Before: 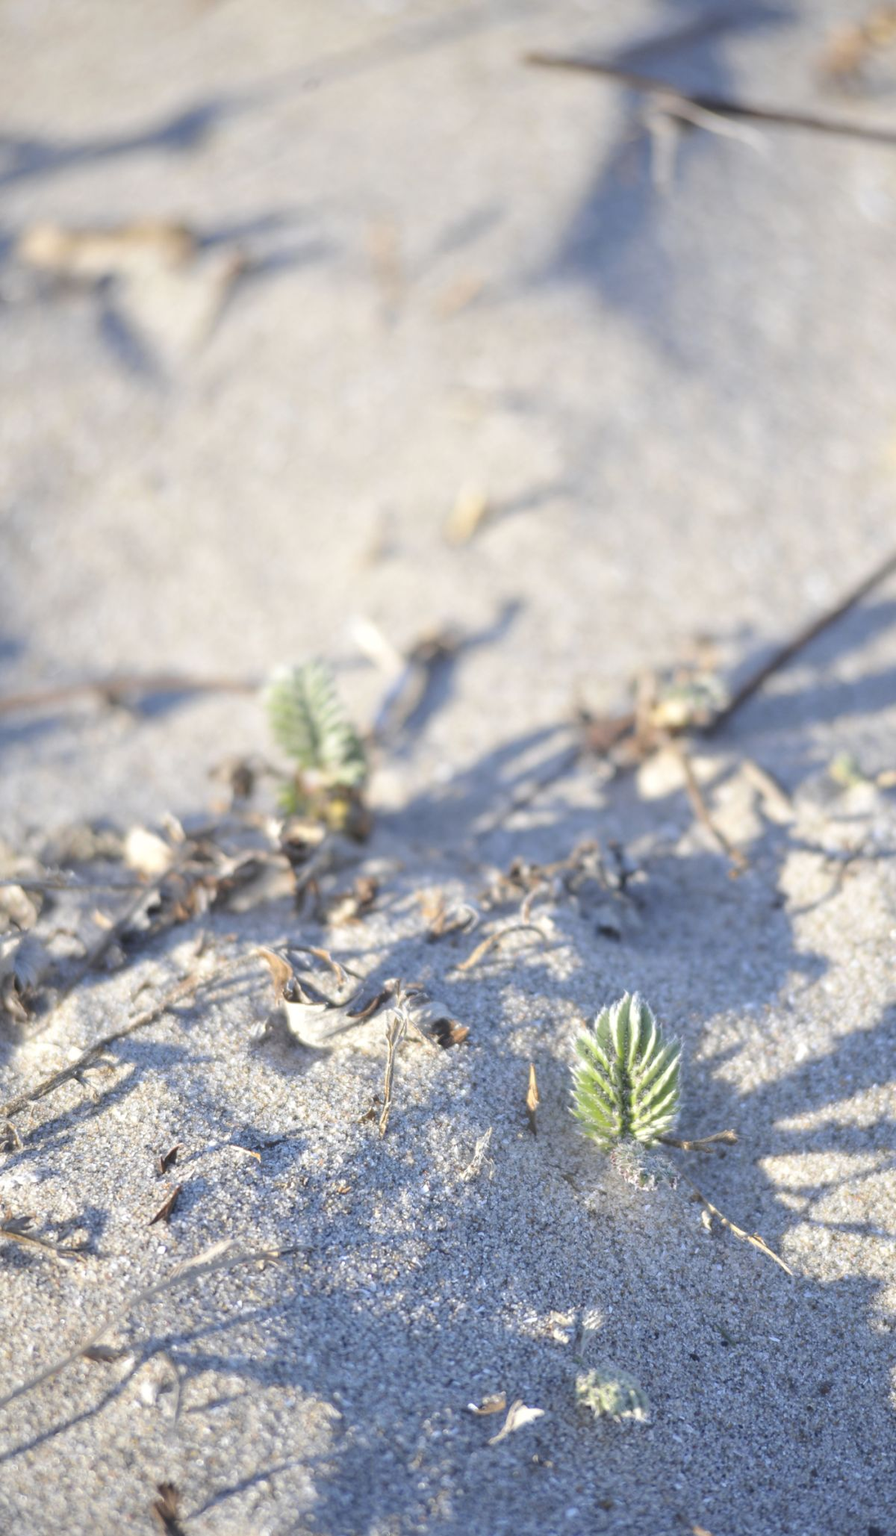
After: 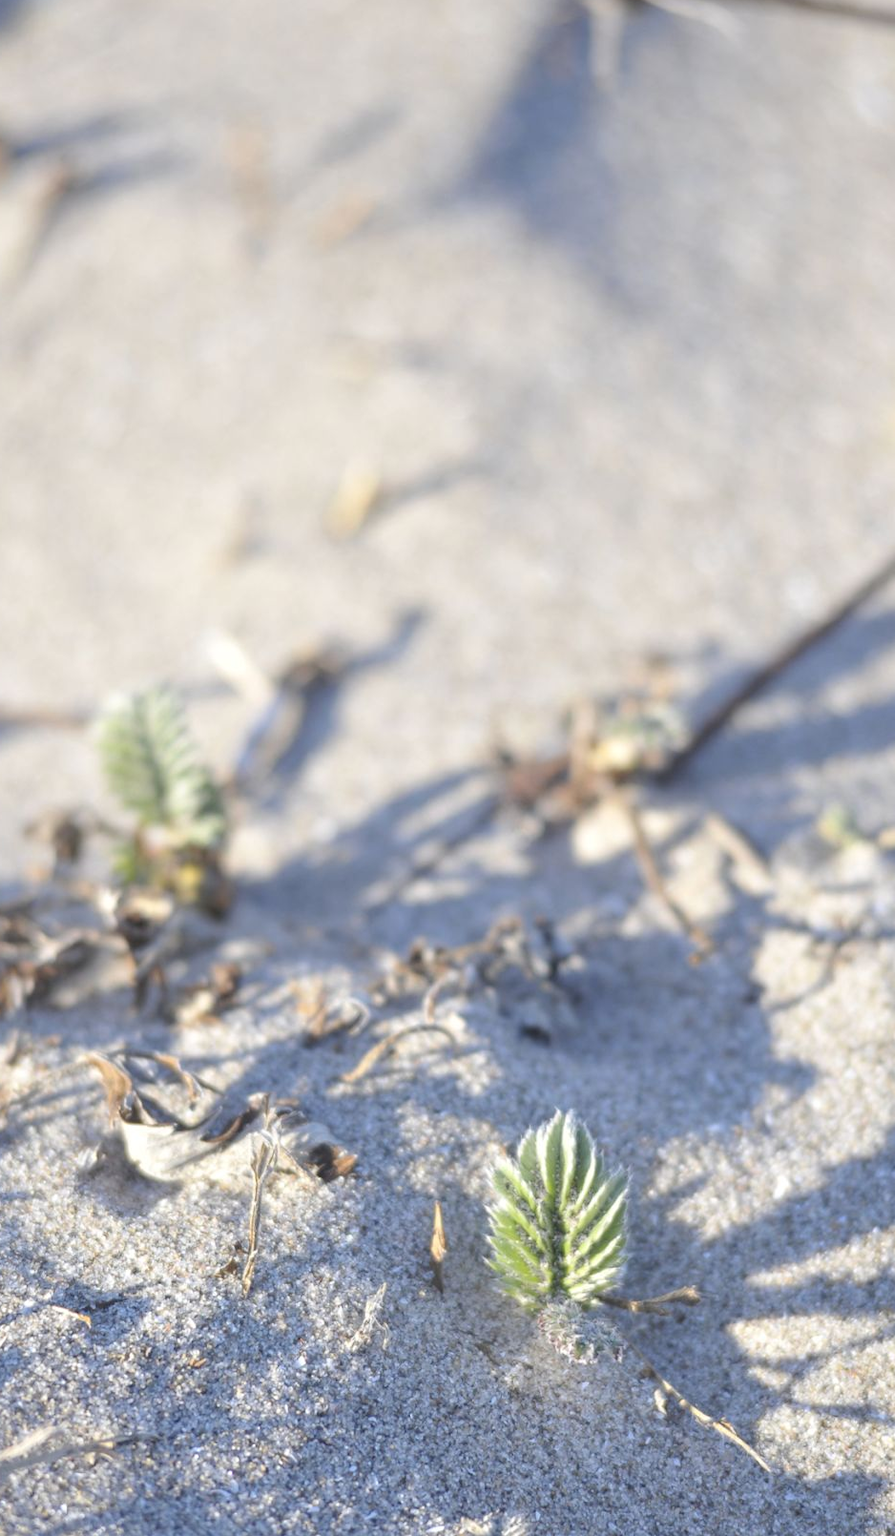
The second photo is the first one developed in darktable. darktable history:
crop and rotate: left 21.177%, top 8.066%, right 0.495%, bottom 13.62%
